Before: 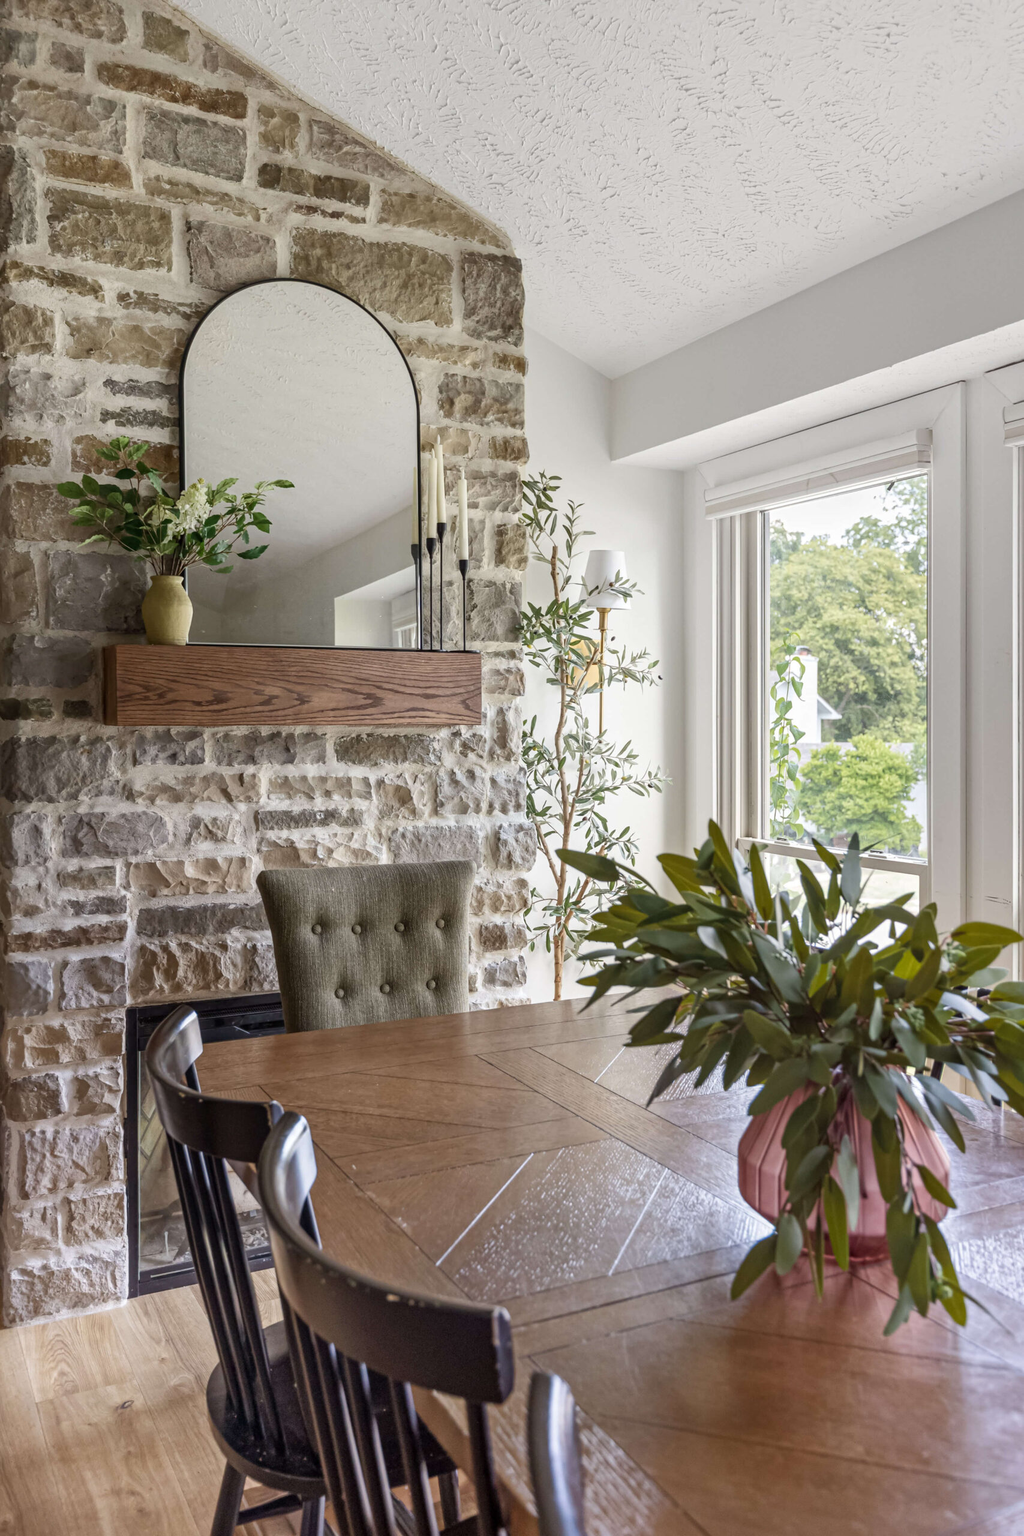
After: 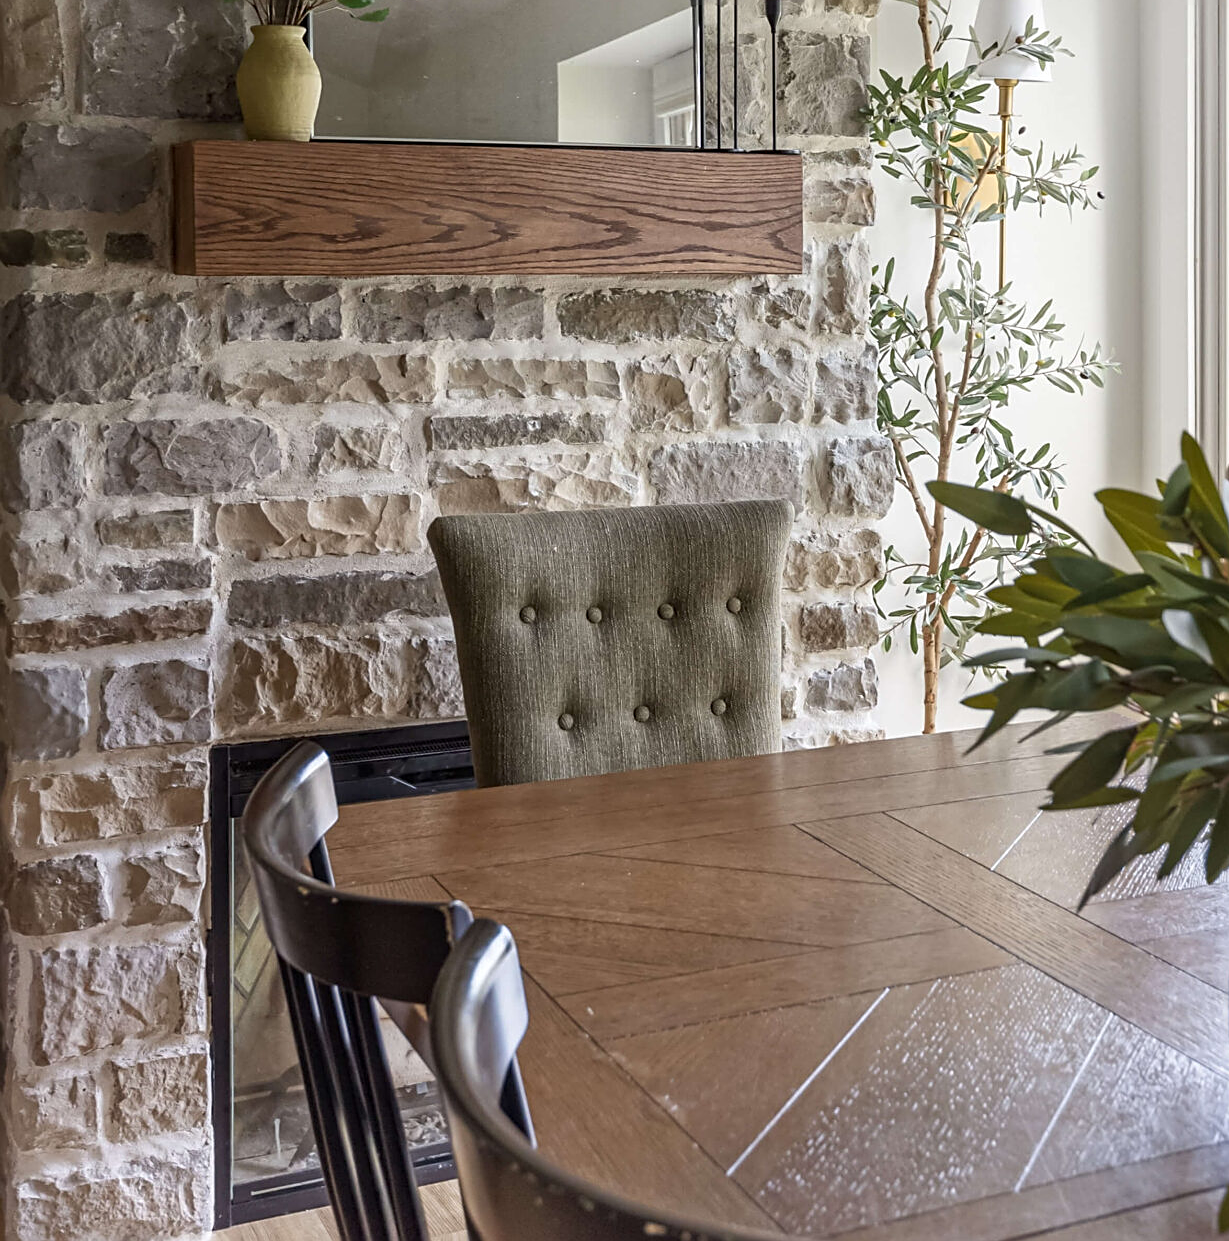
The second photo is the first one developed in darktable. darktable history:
crop: top 36.498%, right 27.964%, bottom 14.995%
sharpen: on, module defaults
